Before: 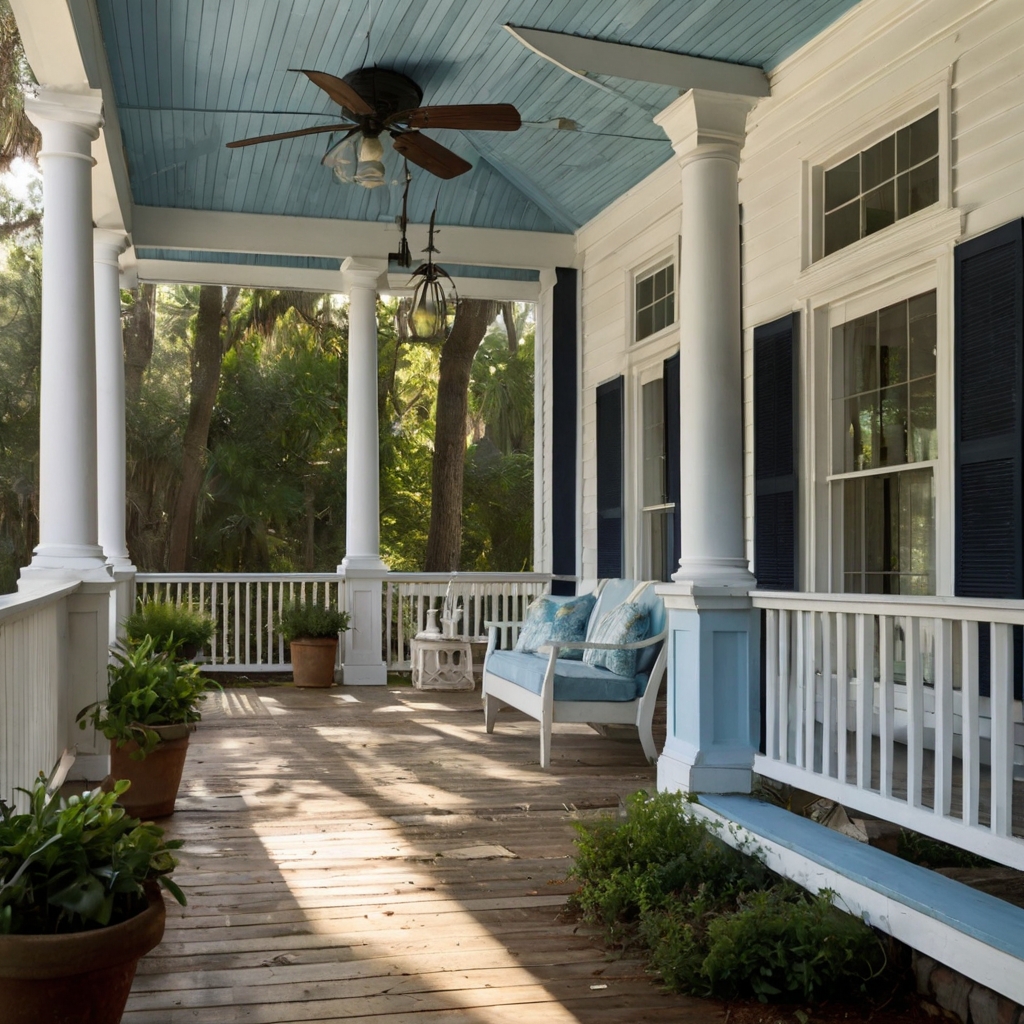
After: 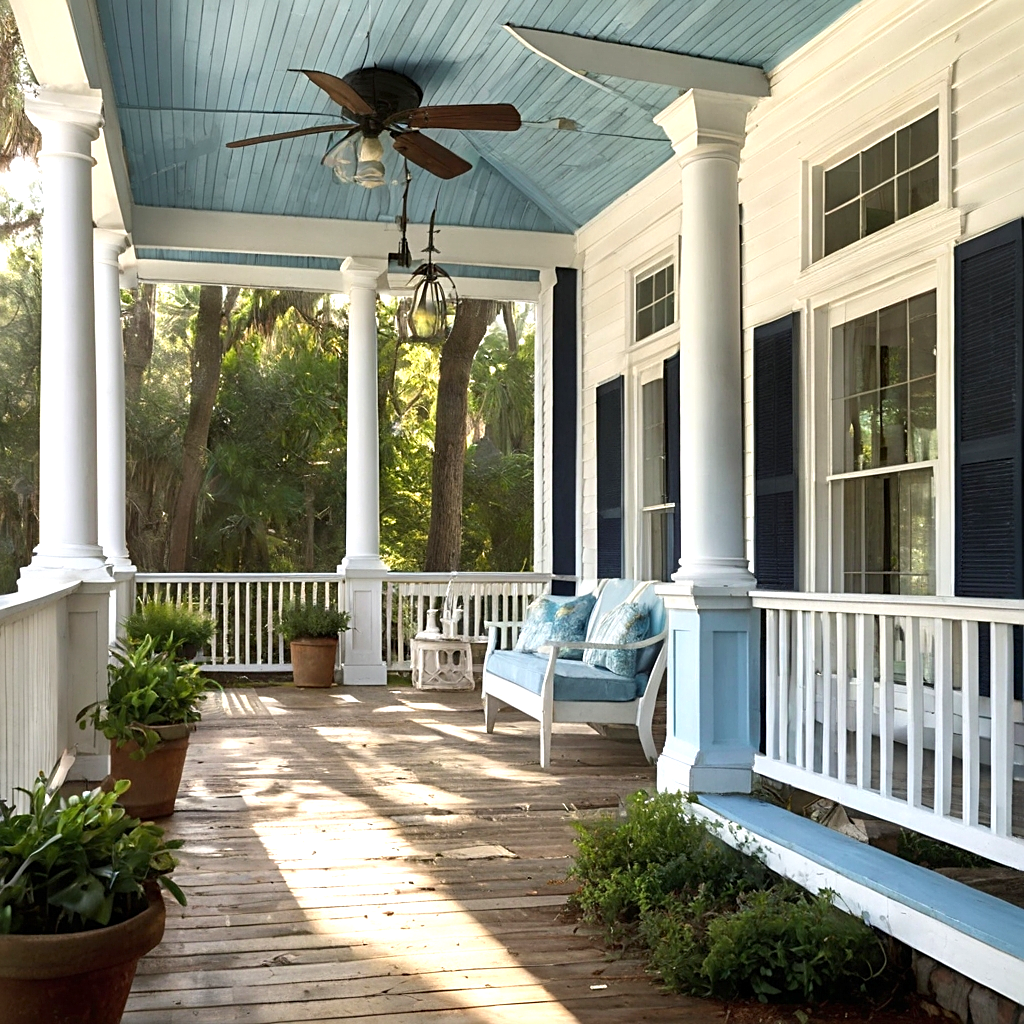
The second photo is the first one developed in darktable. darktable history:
exposure: exposure 0.77 EV, compensate highlight preservation false
tone equalizer: on, module defaults
sharpen: on, module defaults
